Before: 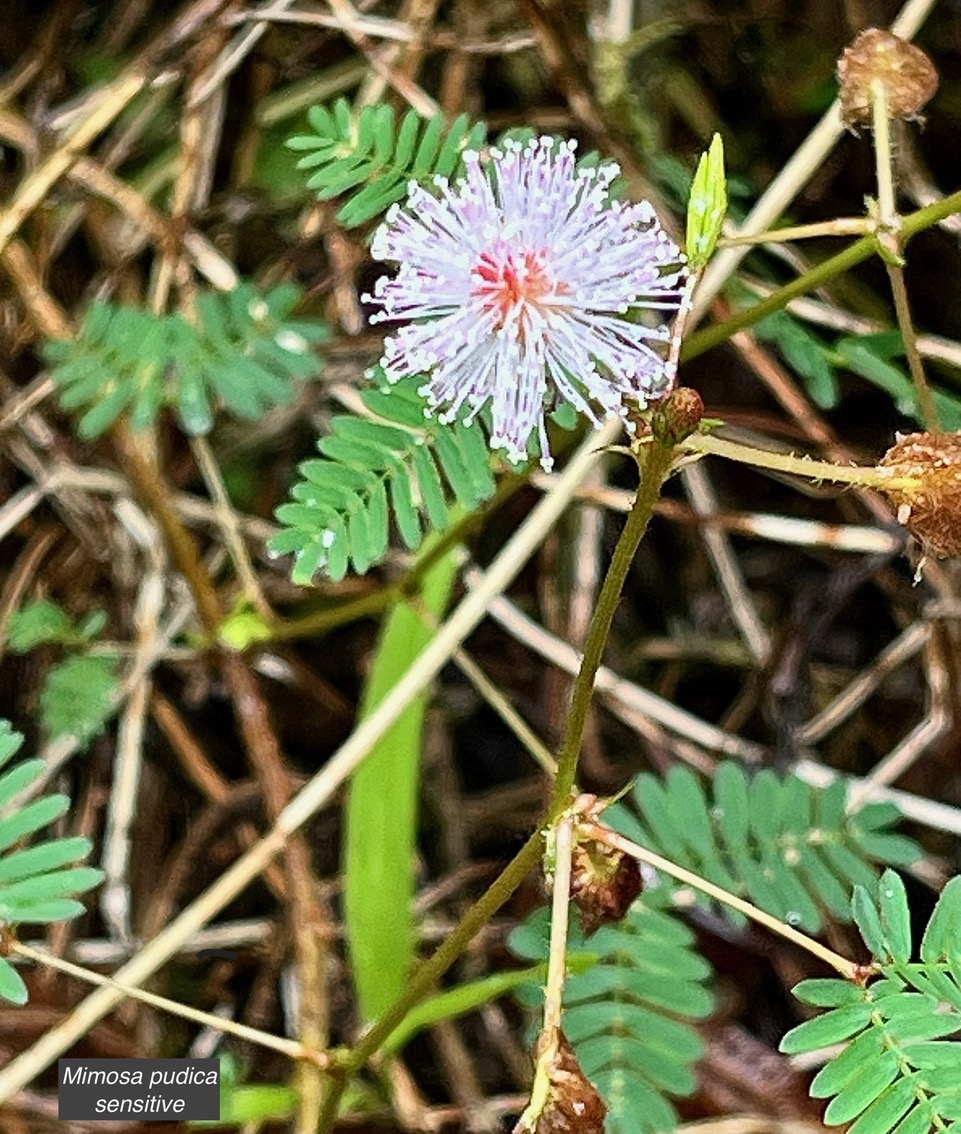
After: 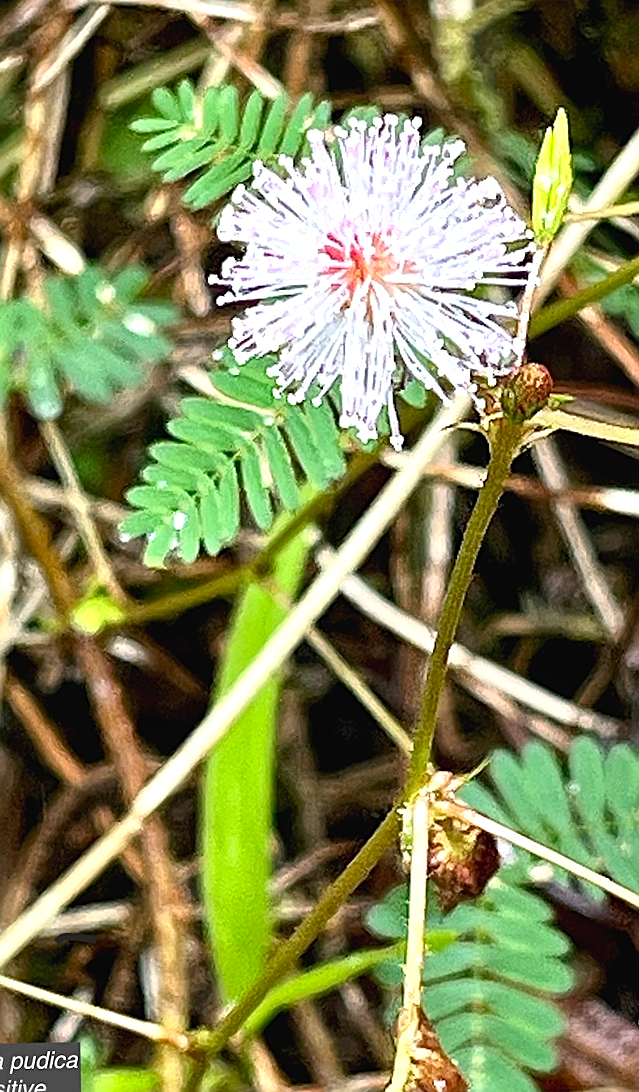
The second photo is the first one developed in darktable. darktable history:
tone equalizer: -8 EV -0.55 EV
crop and rotate: left 15.446%, right 17.836%
sharpen: on, module defaults
exposure: black level correction -0.002, exposure 0.54 EV, compensate highlight preservation false
rotate and perspective: rotation -1°, crop left 0.011, crop right 0.989, crop top 0.025, crop bottom 0.975
